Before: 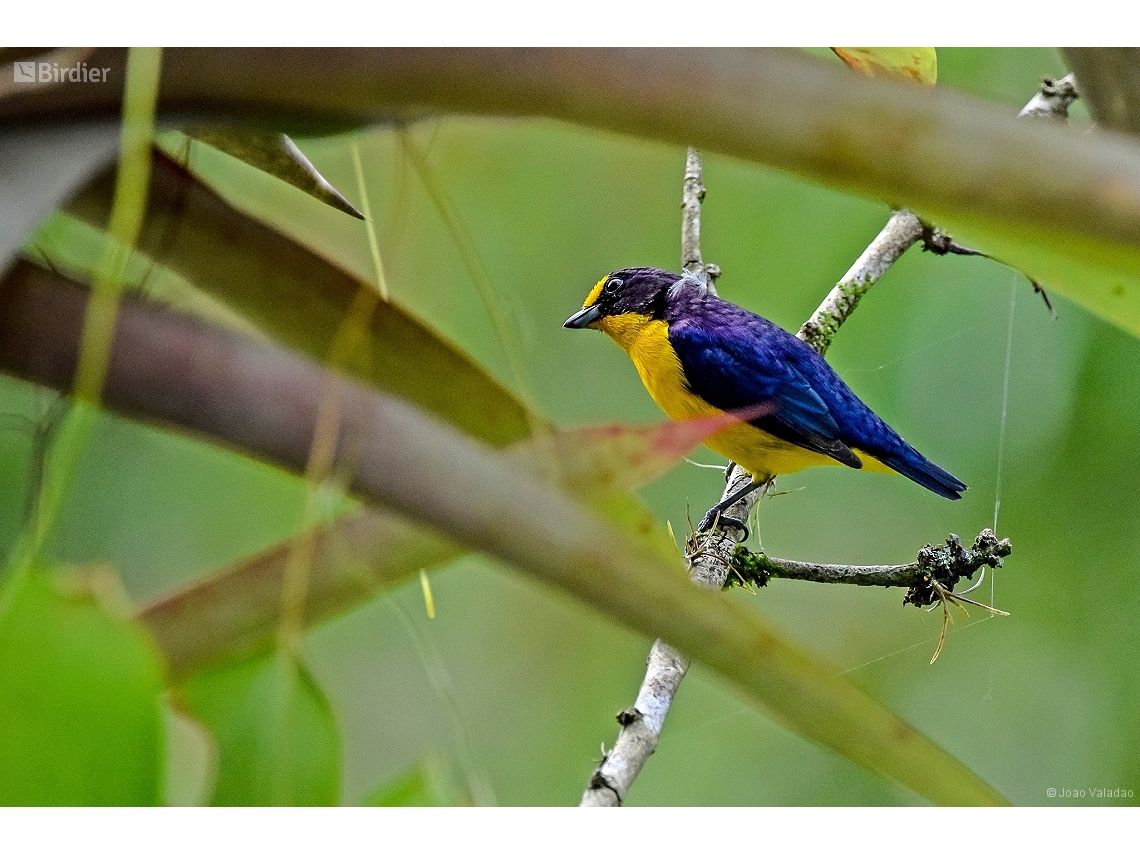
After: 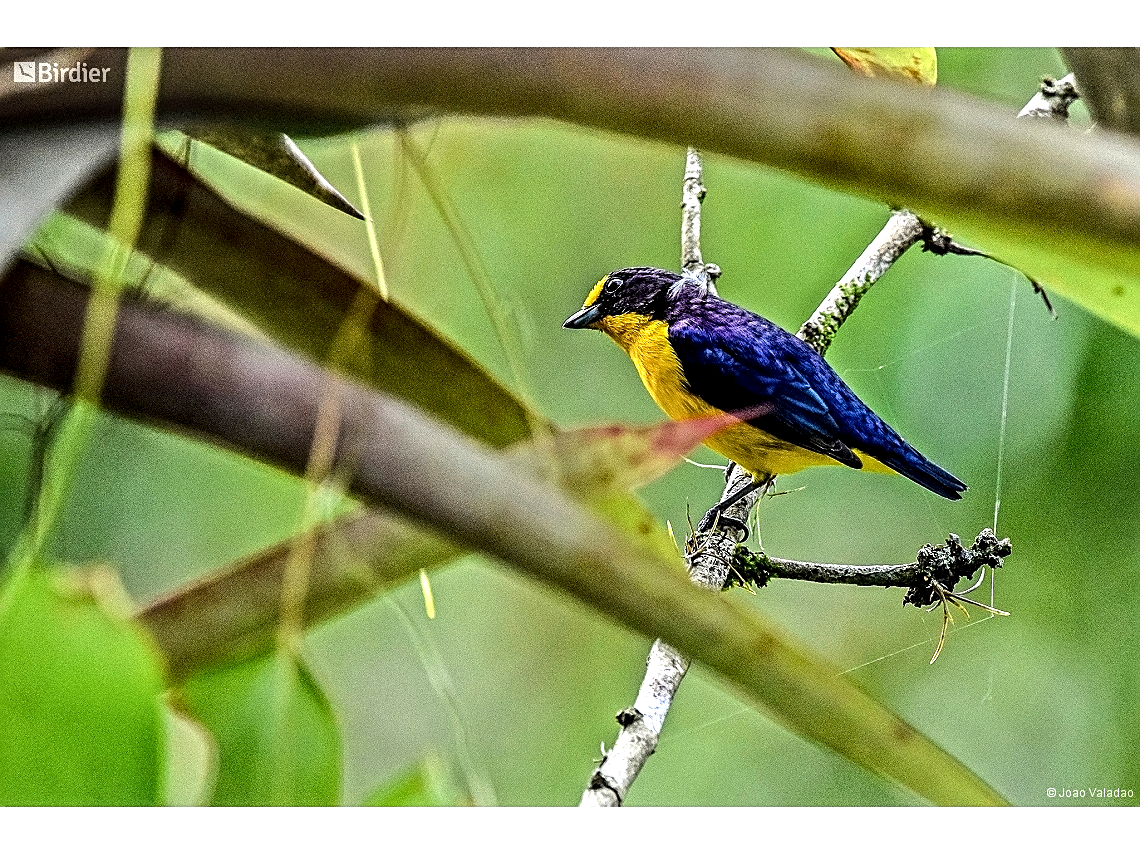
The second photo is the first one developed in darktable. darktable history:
local contrast: detail 160%
sharpen: on, module defaults
tone equalizer: -8 EV -0.75 EV, -7 EV -0.7 EV, -6 EV -0.6 EV, -5 EV -0.4 EV, -3 EV 0.4 EV, -2 EV 0.6 EV, -1 EV 0.7 EV, +0 EV 0.75 EV, edges refinement/feathering 500, mask exposure compensation -1.57 EV, preserve details no
